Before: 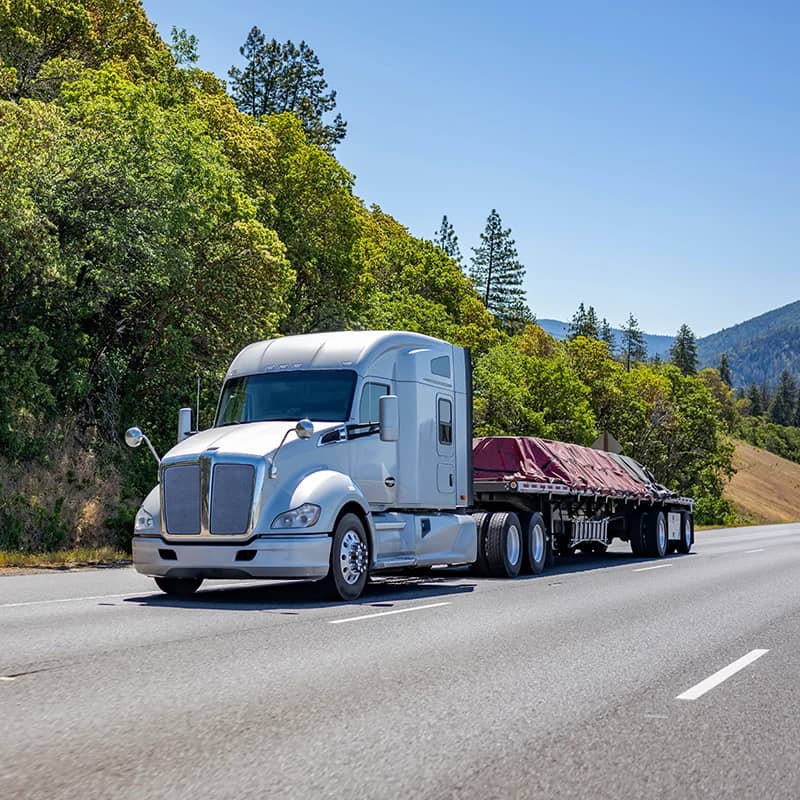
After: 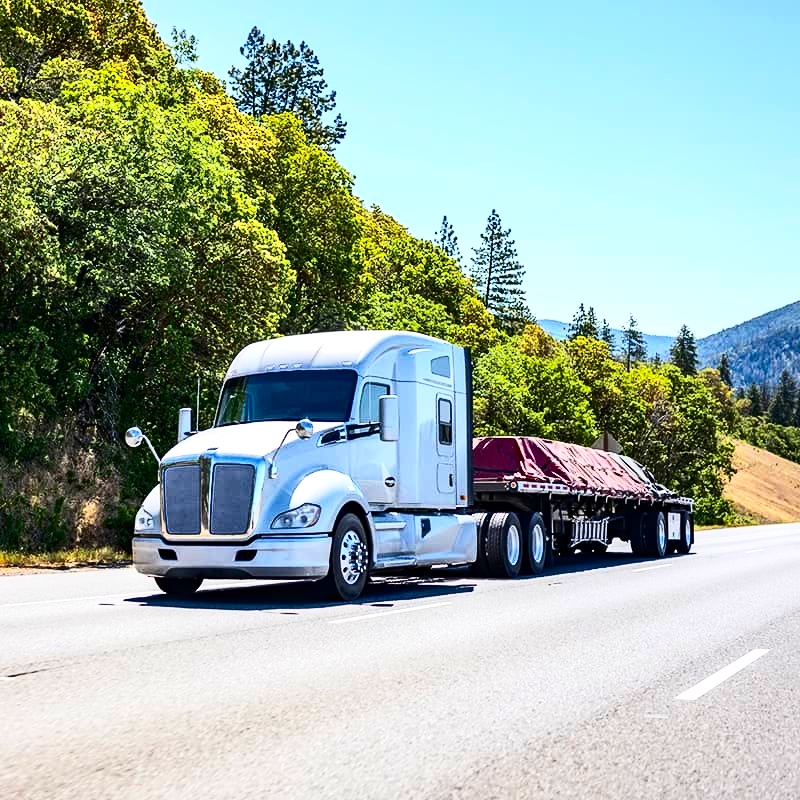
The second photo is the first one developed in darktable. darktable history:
exposure: exposure 0.485 EV, compensate highlight preservation false
contrast brightness saturation: contrast 0.4, brightness 0.05, saturation 0.25
